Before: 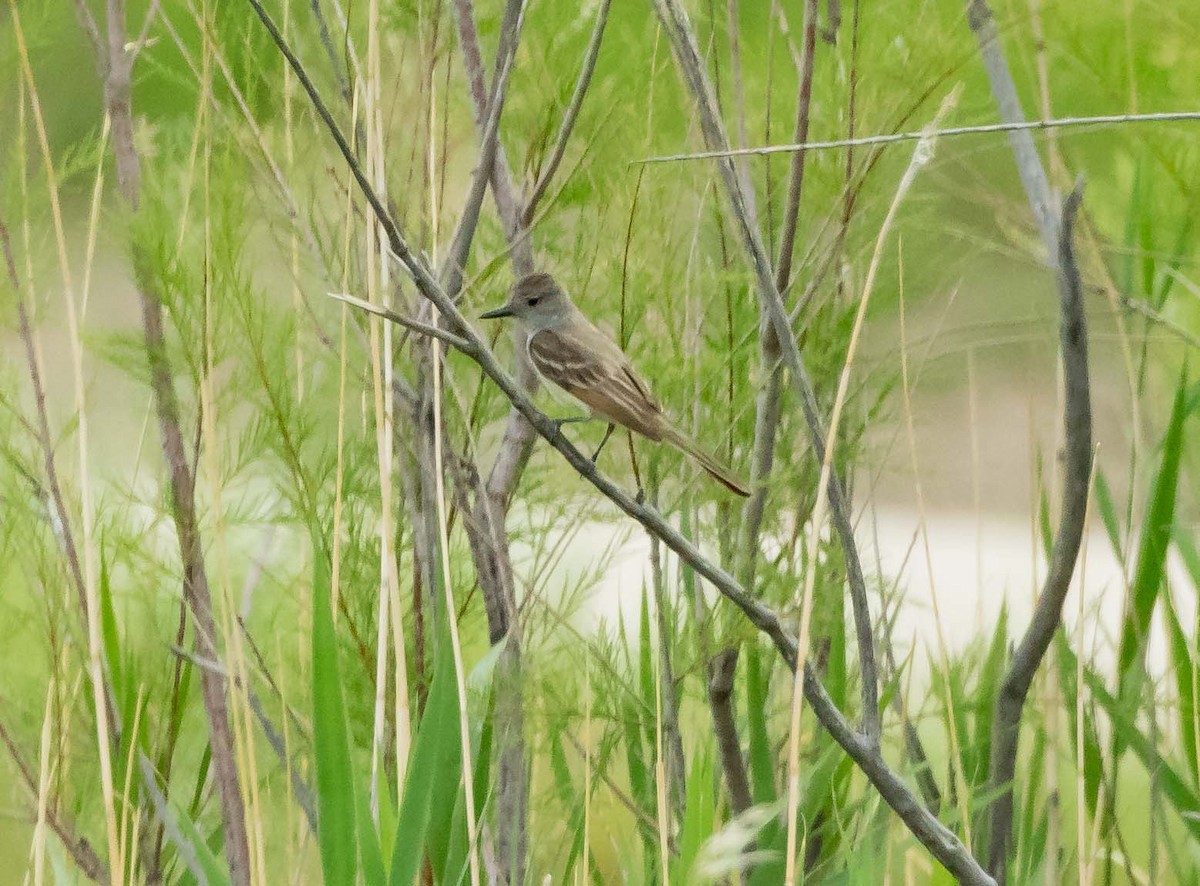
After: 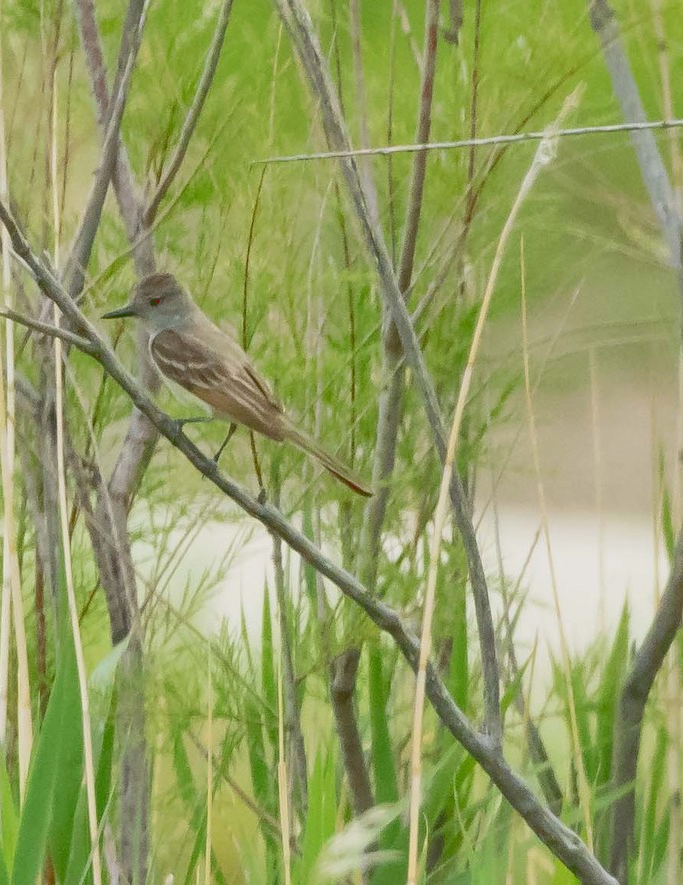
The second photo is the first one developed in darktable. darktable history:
tone curve: curves: ch0 [(0, 0.211) (0.15, 0.25) (1, 0.953)], color space Lab, linked channels, preserve colors none
crop: left 31.567%, top 0.016%, right 11.446%
